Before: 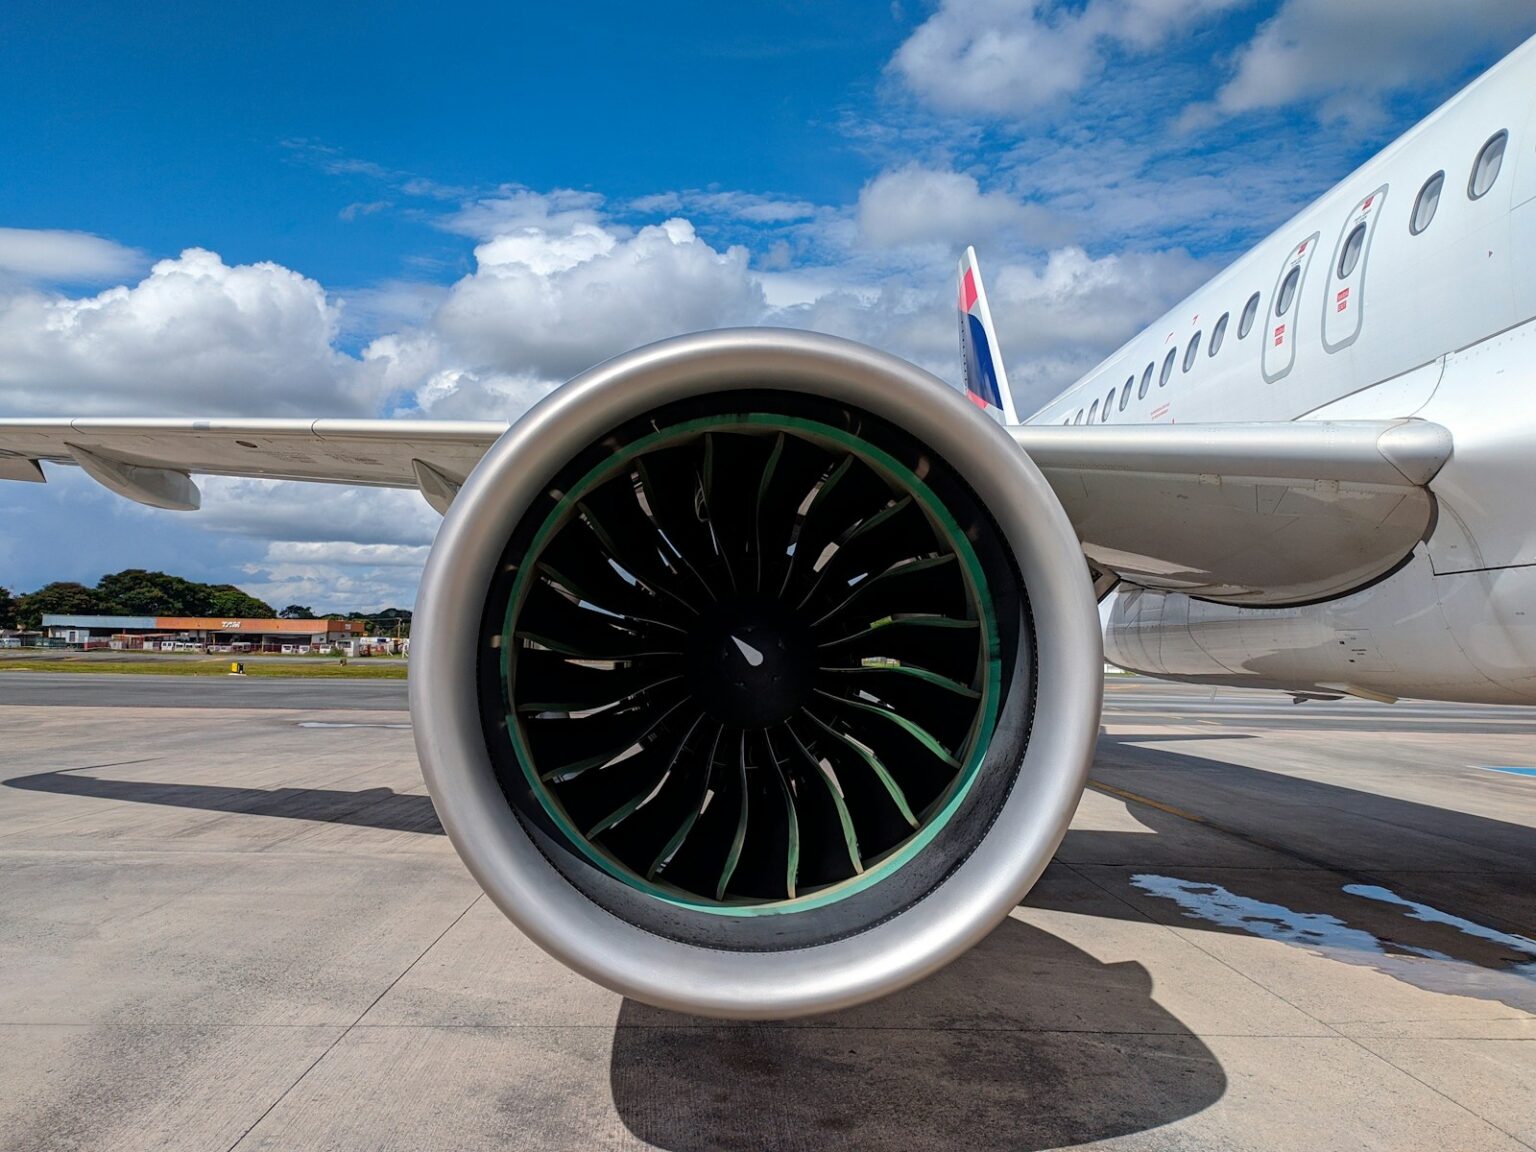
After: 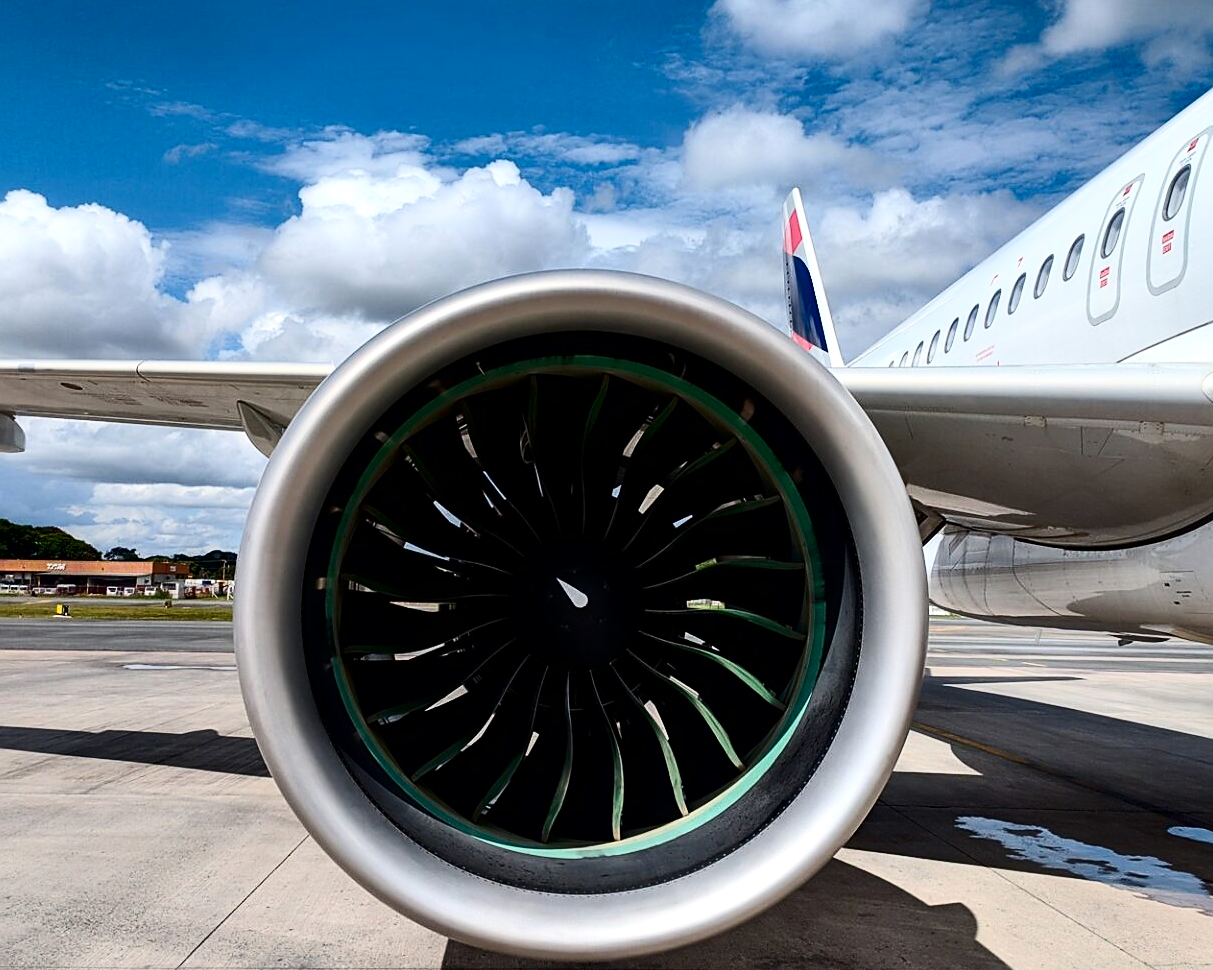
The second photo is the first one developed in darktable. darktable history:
sharpen: radius 1.895, amount 0.411, threshold 1.269
crop: left 11.443%, top 5.061%, right 9.582%, bottom 10.725%
contrast brightness saturation: contrast 0.287
contrast equalizer: octaves 7, y [[0.579, 0.58, 0.505, 0.5, 0.5, 0.5], [0.5 ×6], [0.5 ×6], [0 ×6], [0 ×6]]
